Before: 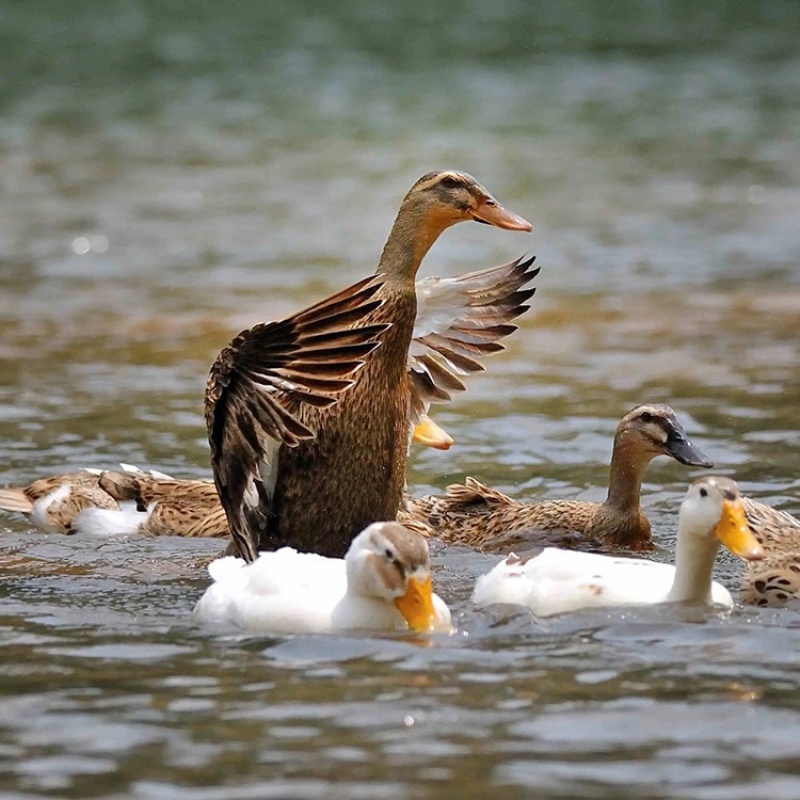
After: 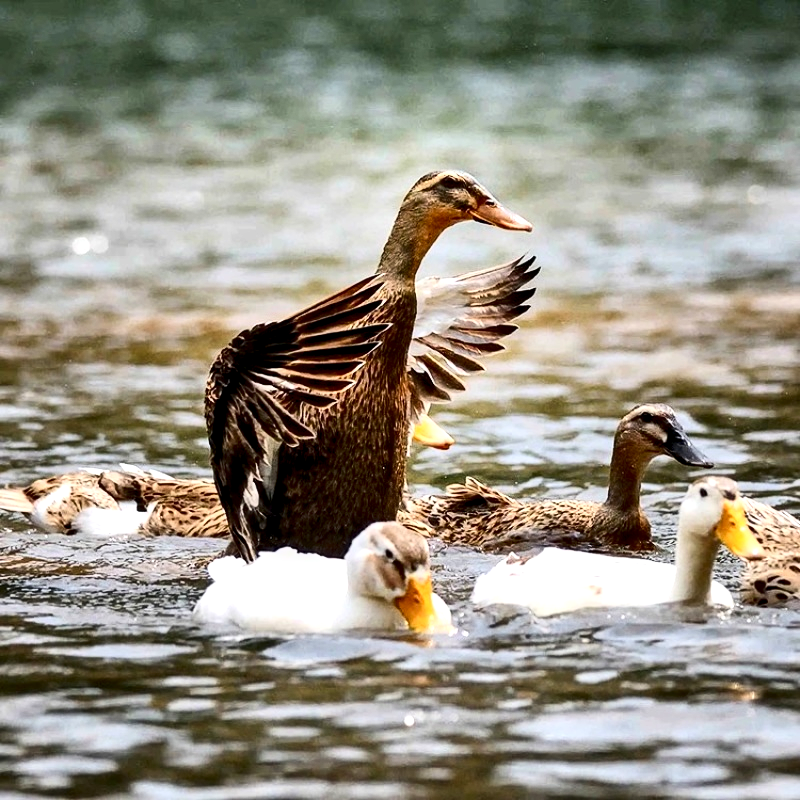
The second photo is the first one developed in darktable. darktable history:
contrast brightness saturation: contrast 0.406, brightness 0.113, saturation 0.214
local contrast: detail 135%, midtone range 0.746
